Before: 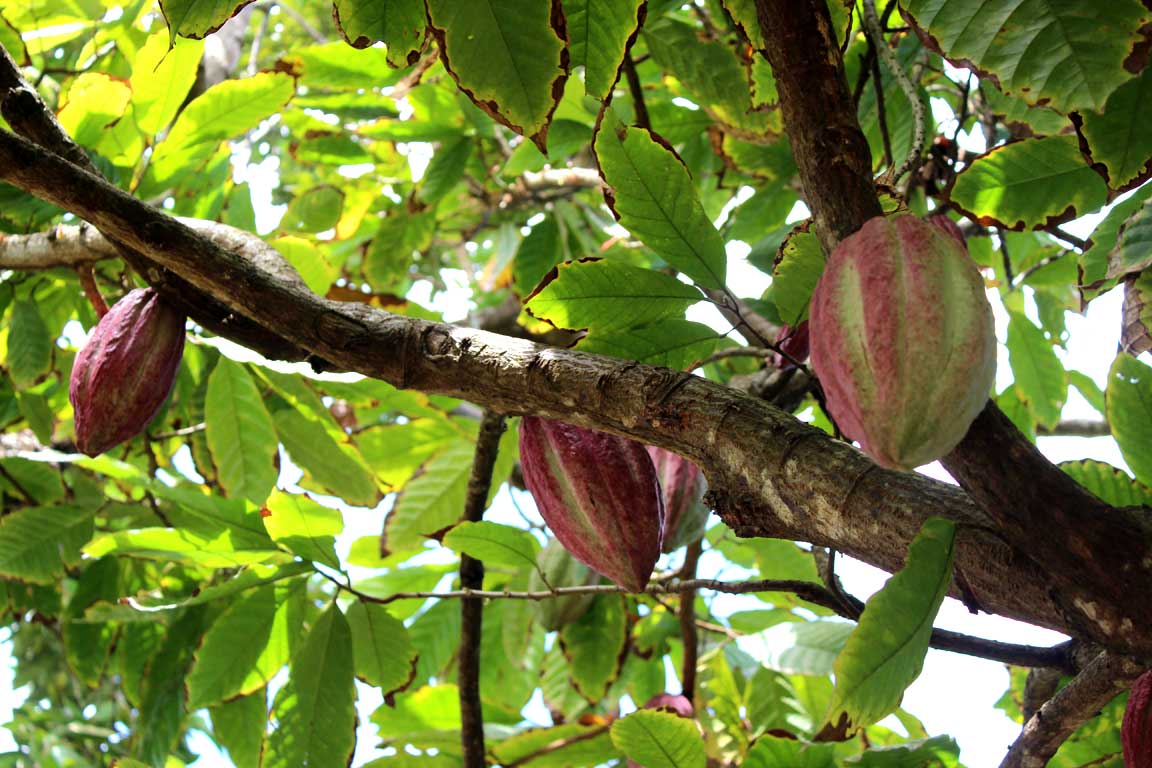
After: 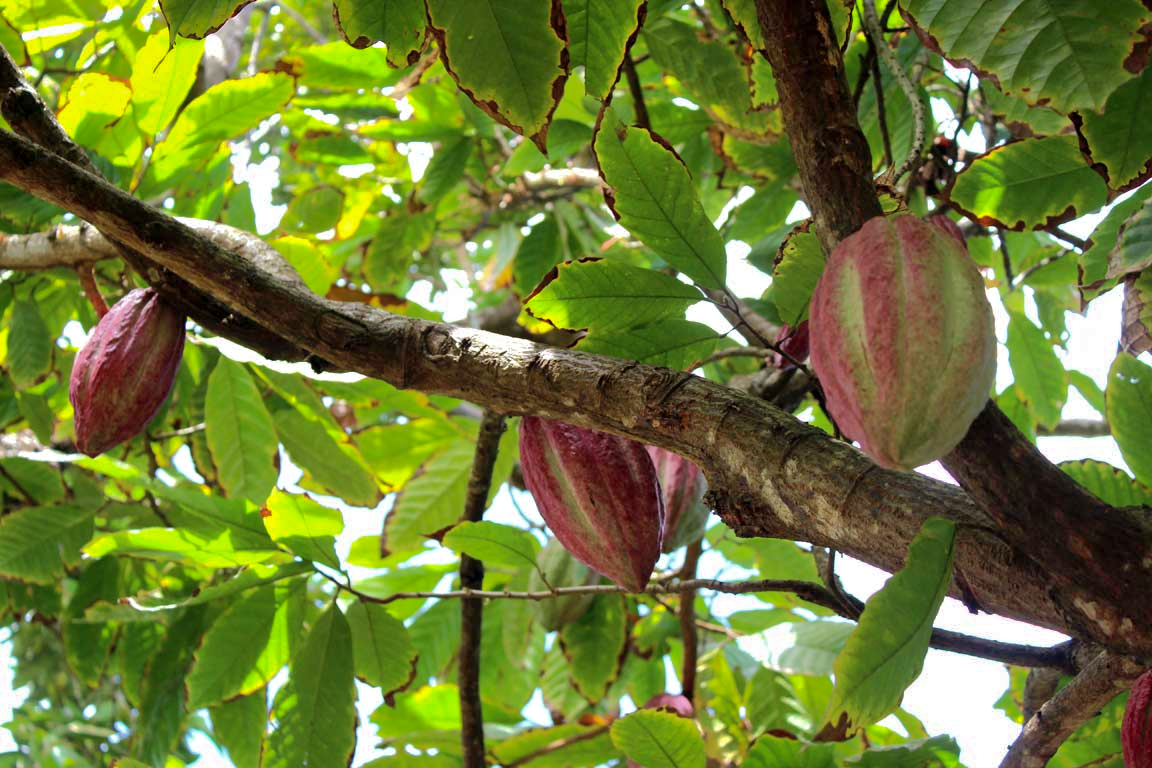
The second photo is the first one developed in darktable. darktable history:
exposure: compensate highlight preservation false
tone equalizer: on, module defaults
shadows and highlights: highlights -60
